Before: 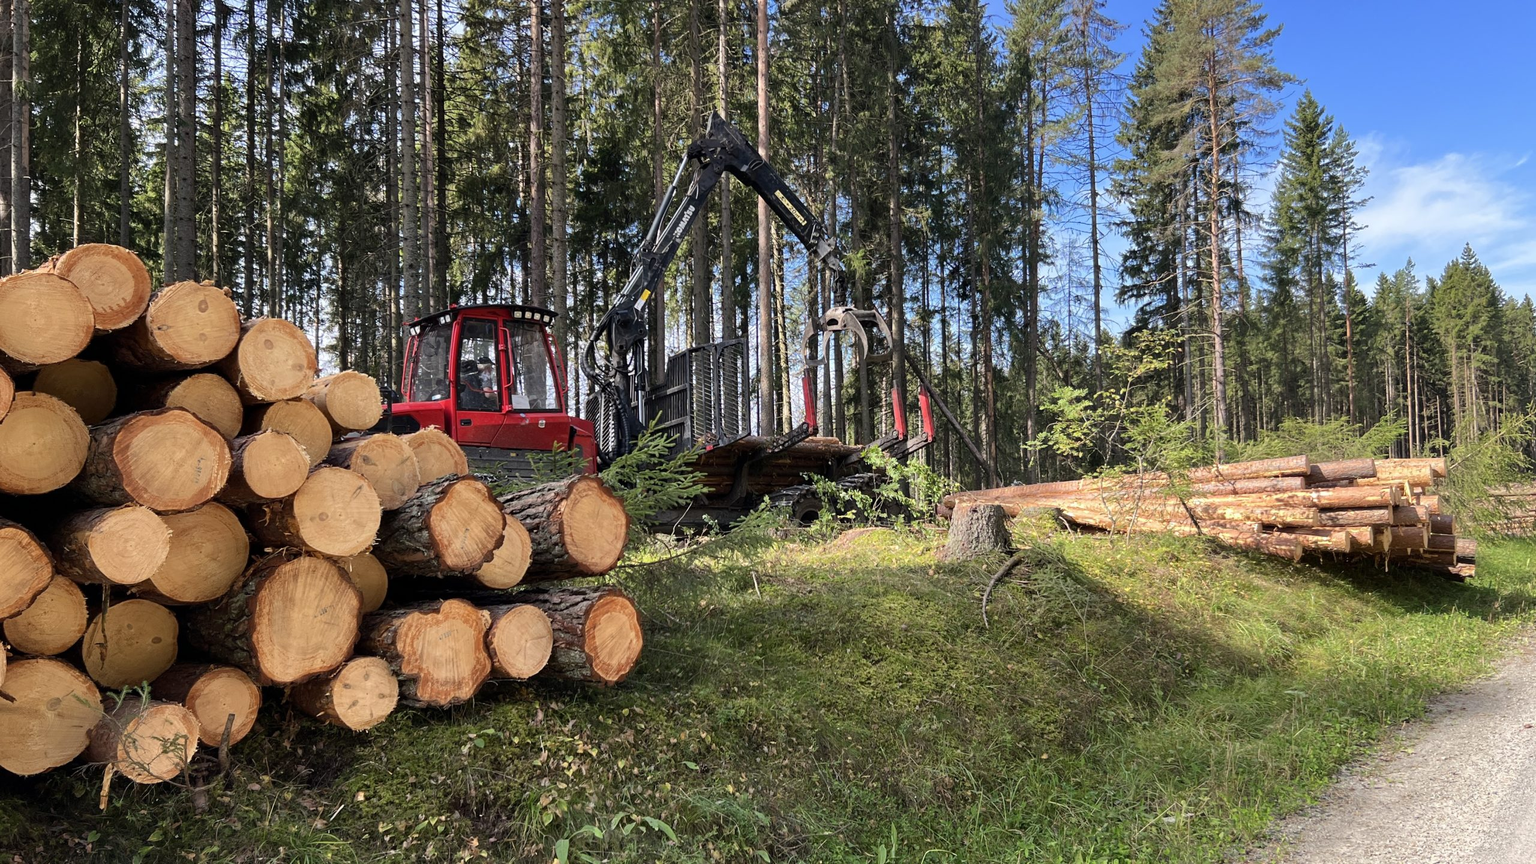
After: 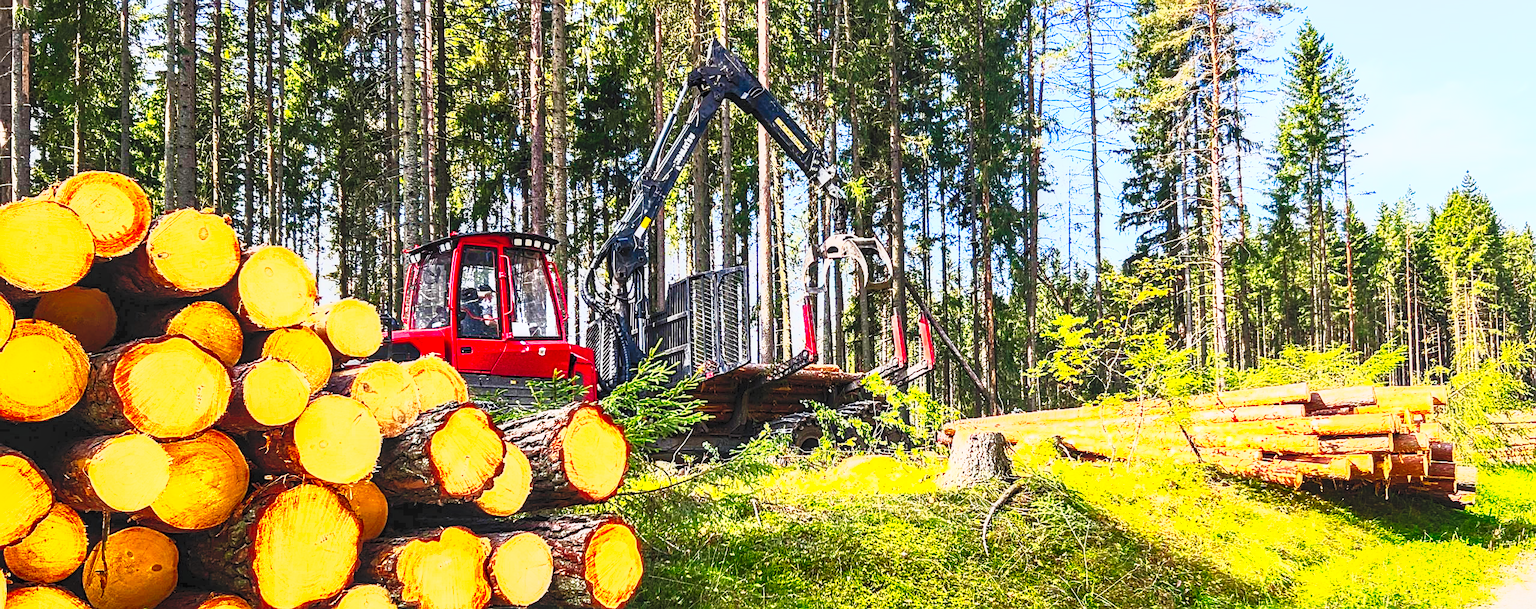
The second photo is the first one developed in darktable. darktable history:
sharpen: on, module defaults
contrast brightness saturation: contrast 0.997, brightness 0.994, saturation 0.99
local contrast: detail 130%
tone curve: curves: ch0 [(0, 0.018) (0.162, 0.128) (0.434, 0.478) (0.667, 0.785) (0.819, 0.943) (1, 0.991)]; ch1 [(0, 0) (0.402, 0.36) (0.476, 0.449) (0.506, 0.505) (0.523, 0.518) (0.582, 0.586) (0.641, 0.668) (0.7, 0.741) (1, 1)]; ch2 [(0, 0) (0.416, 0.403) (0.483, 0.472) (0.503, 0.505) (0.521, 0.519) (0.547, 0.561) (0.597, 0.643) (0.699, 0.759) (0.997, 0.858)], preserve colors none
shadows and highlights: shadows 30.19
crop and rotate: top 8.468%, bottom 20.925%
